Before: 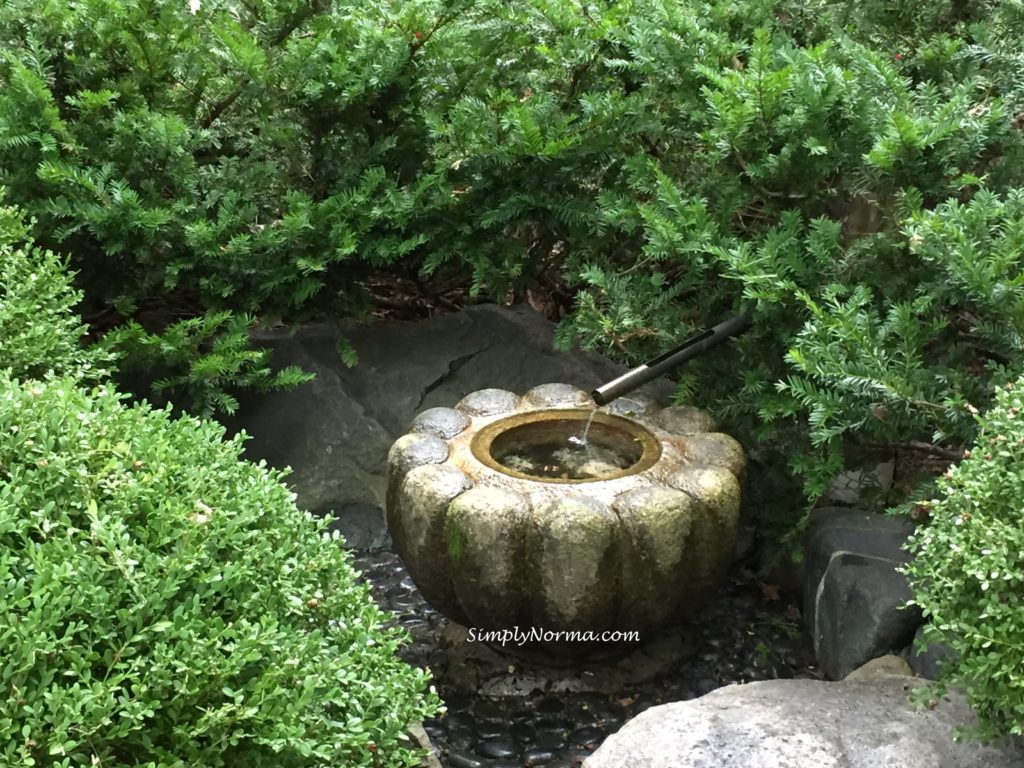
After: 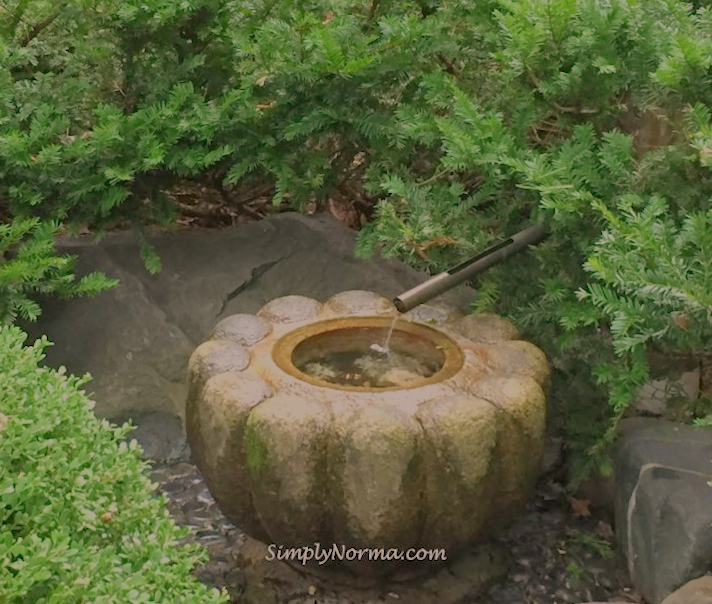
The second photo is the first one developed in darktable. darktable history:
white balance: red 1.127, blue 0.943
crop: left 16.768%, top 8.653%, right 8.362%, bottom 12.485%
filmic rgb: black relative exposure -14 EV, white relative exposure 8 EV, threshold 3 EV, hardness 3.74, latitude 50%, contrast 0.5, color science v5 (2021), contrast in shadows safe, contrast in highlights safe, enable highlight reconstruction true
rotate and perspective: rotation 0.215°, lens shift (vertical) -0.139, crop left 0.069, crop right 0.939, crop top 0.002, crop bottom 0.996
